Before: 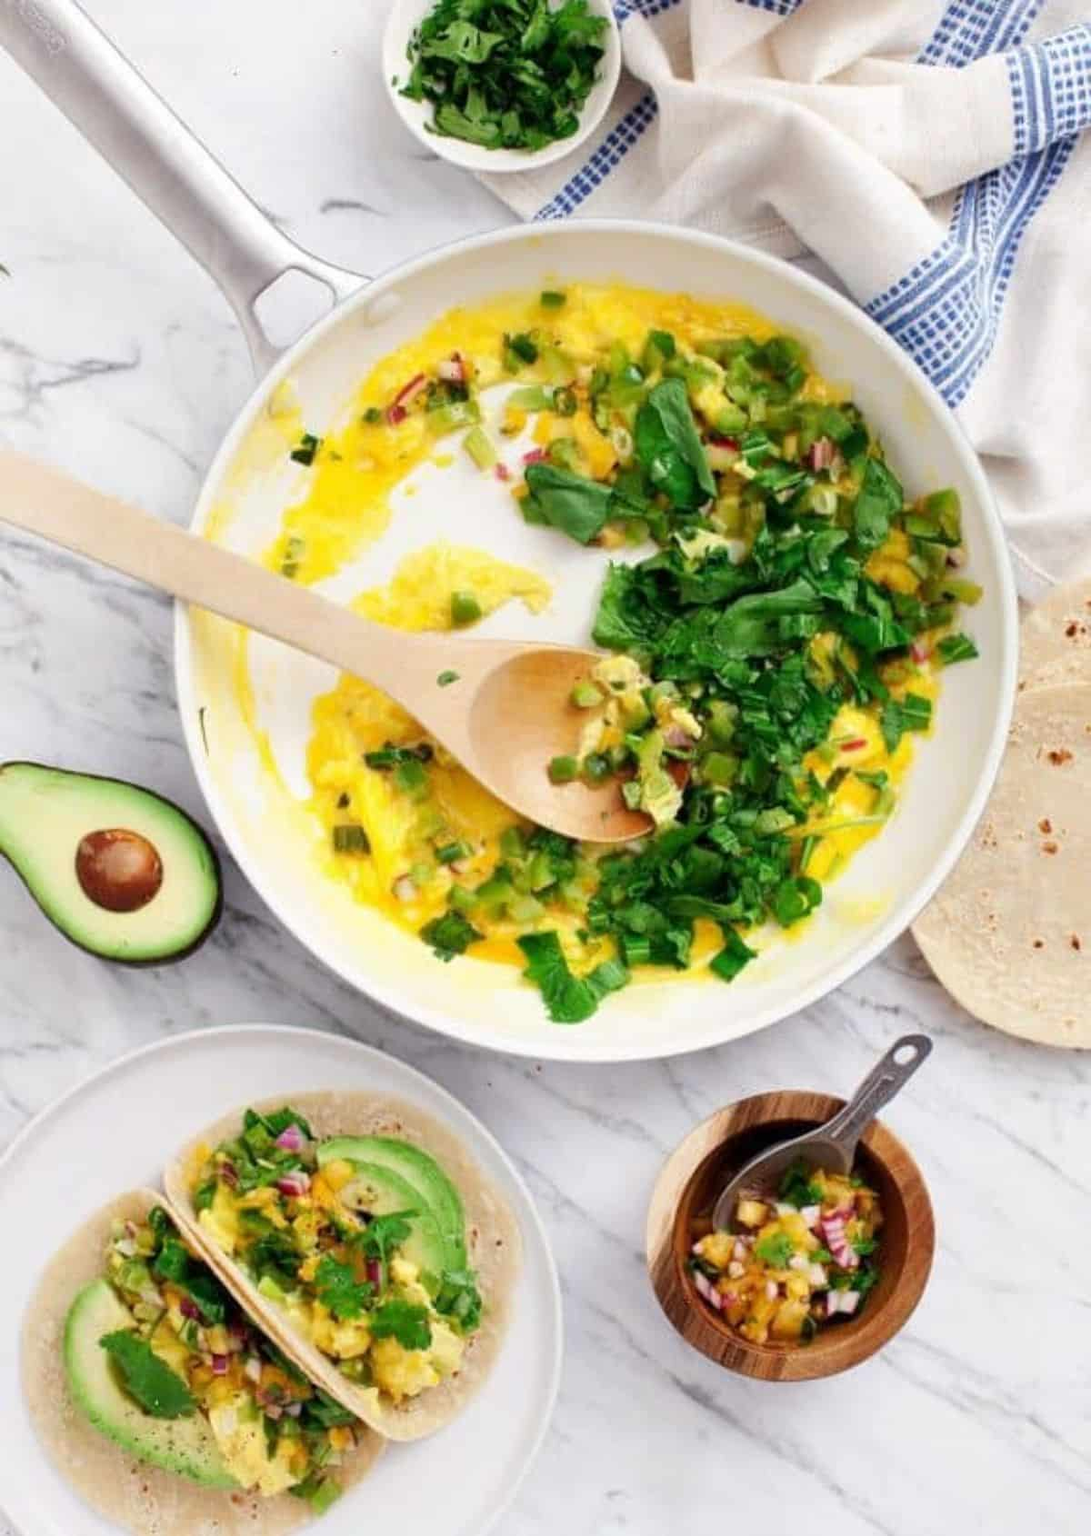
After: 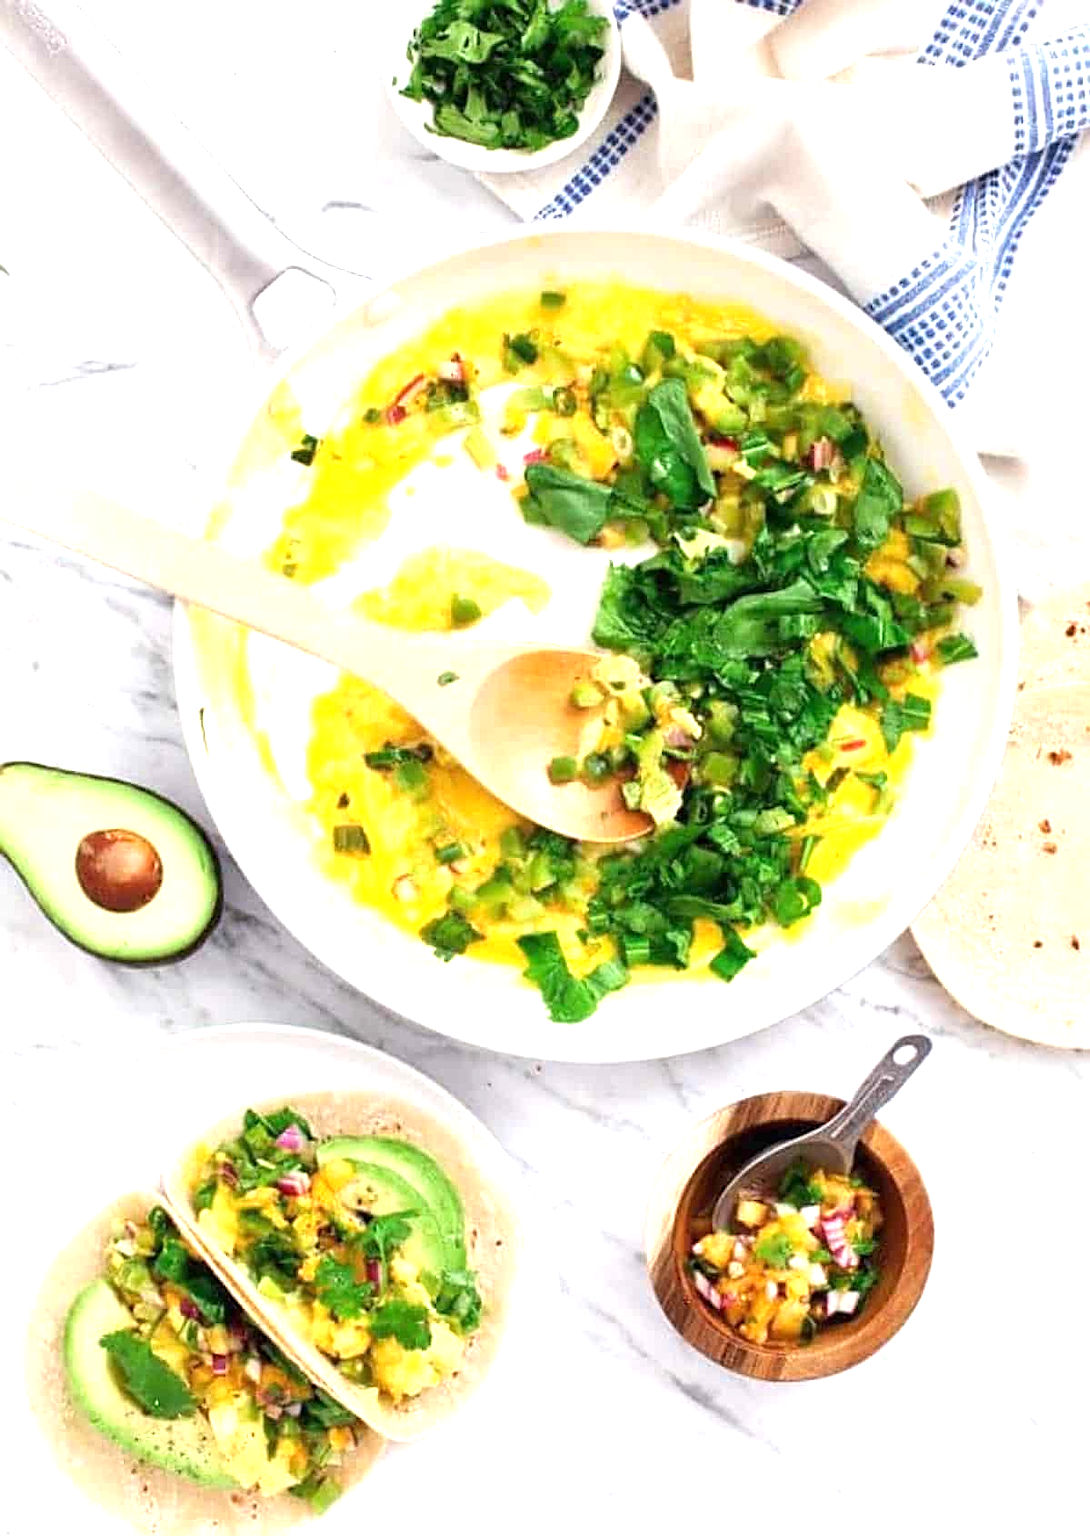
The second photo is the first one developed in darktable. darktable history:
exposure: black level correction 0, exposure 0.877 EV, compensate exposure bias true, compensate highlight preservation false
sharpen: on, module defaults
